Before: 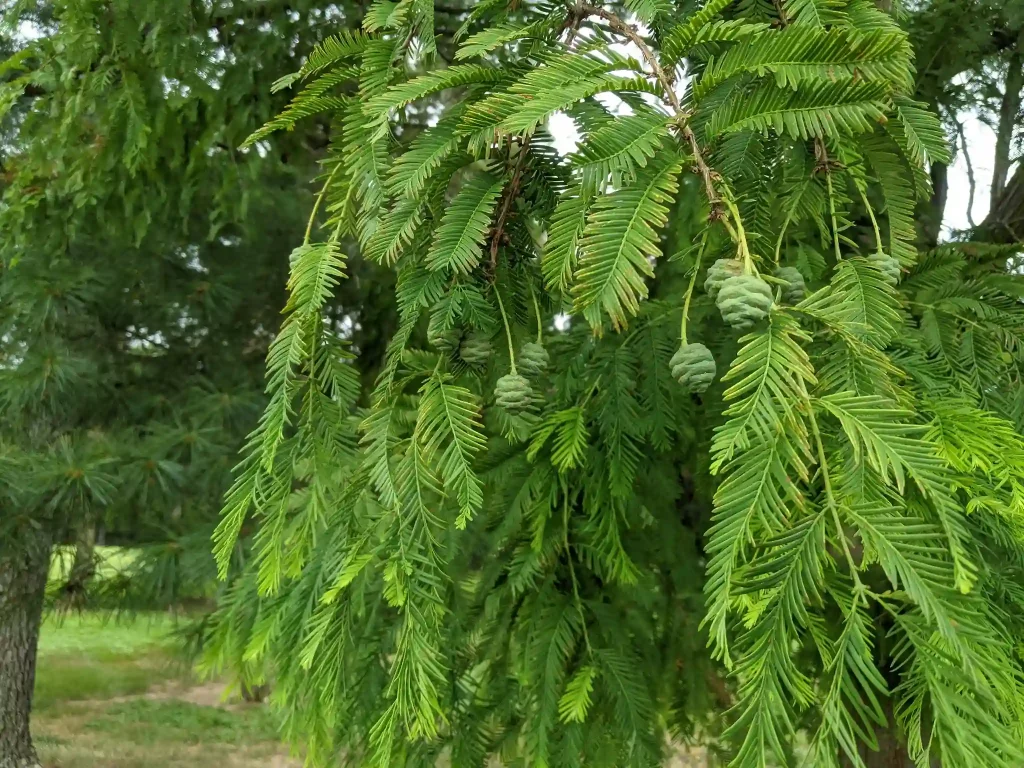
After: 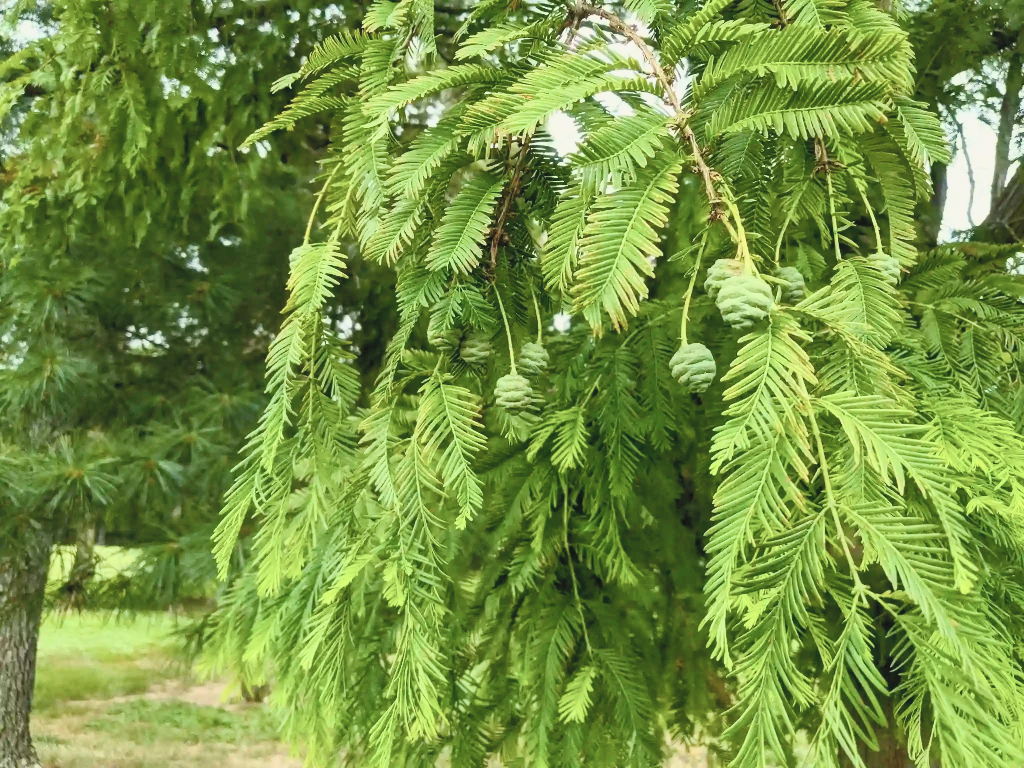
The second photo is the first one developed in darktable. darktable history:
color balance rgb: shadows lift › chroma 0.665%, shadows lift › hue 110.79°, highlights gain › luminance 5.905%, highlights gain › chroma 2.615%, highlights gain › hue 88.63°, linear chroma grading › global chroma 15.419%, perceptual saturation grading › global saturation 0.12%, perceptual saturation grading › highlights -25.273%, perceptual saturation grading › shadows 29.683%, global vibrance 33.563%
contrast brightness saturation: contrast 0.416, brightness 0.558, saturation -0.2
shadows and highlights: shadows 24.76, white point adjustment -3.05, highlights -29.72
color zones: curves: ch1 [(0.077, 0.436) (0.25, 0.5) (0.75, 0.5)]
